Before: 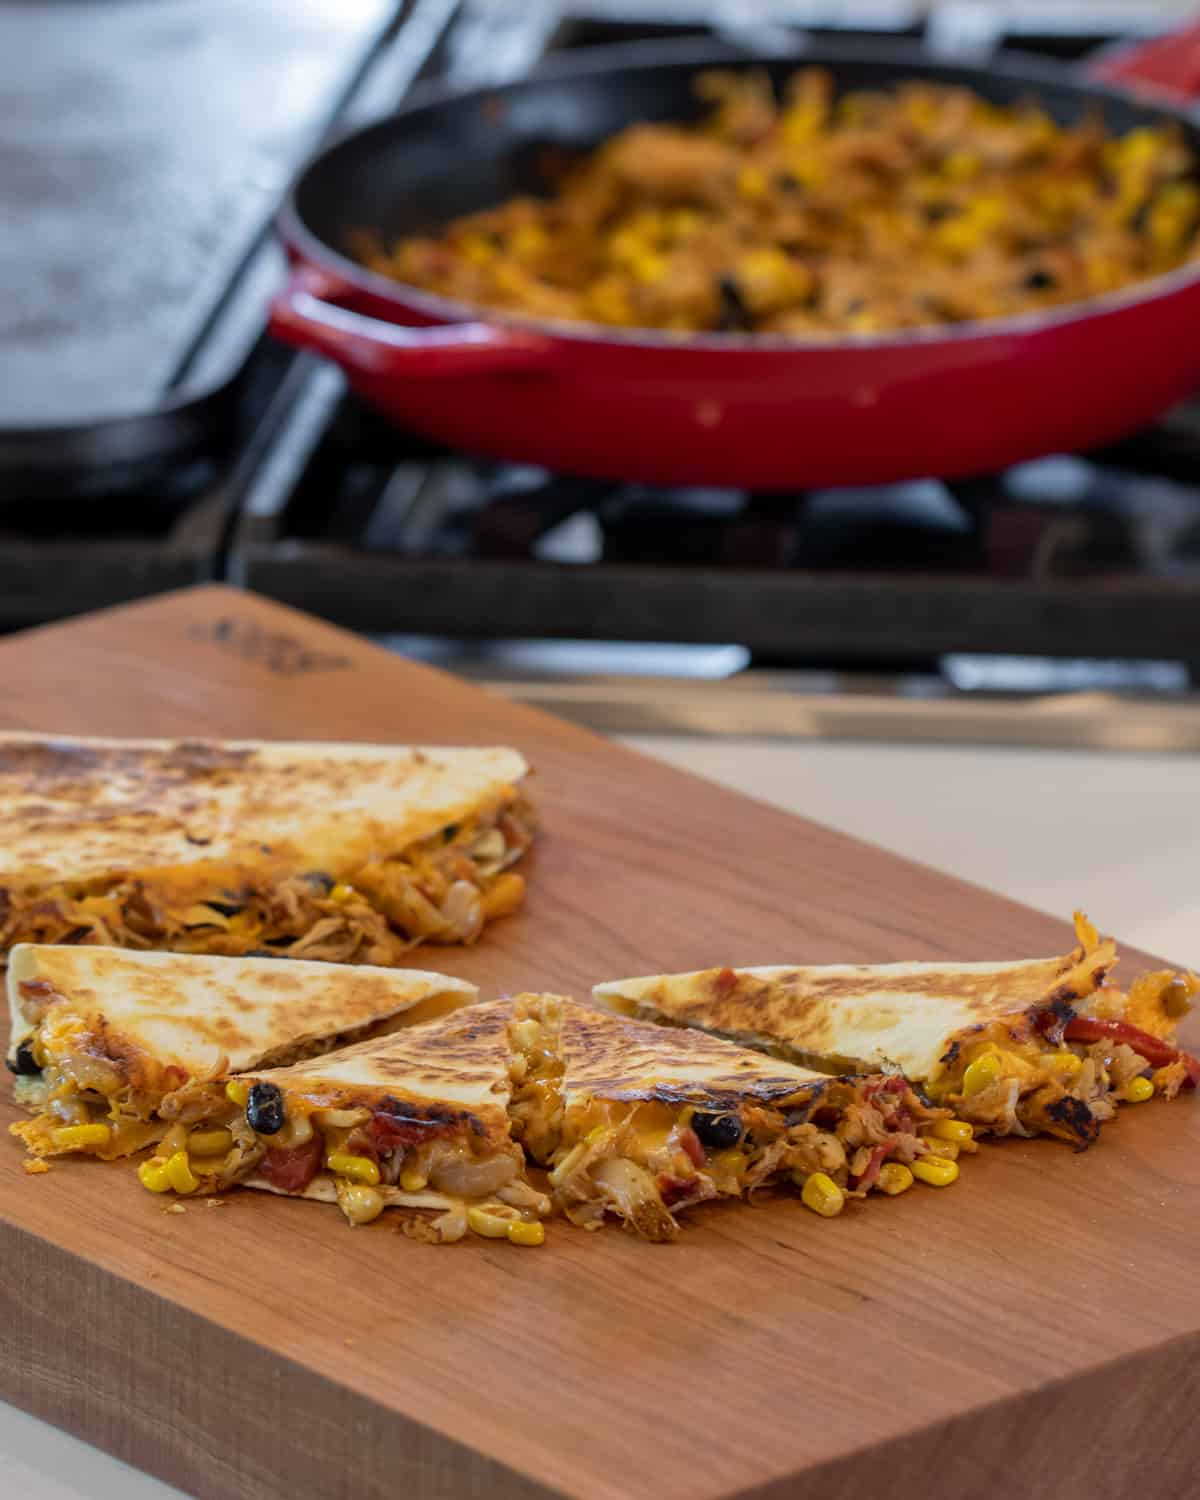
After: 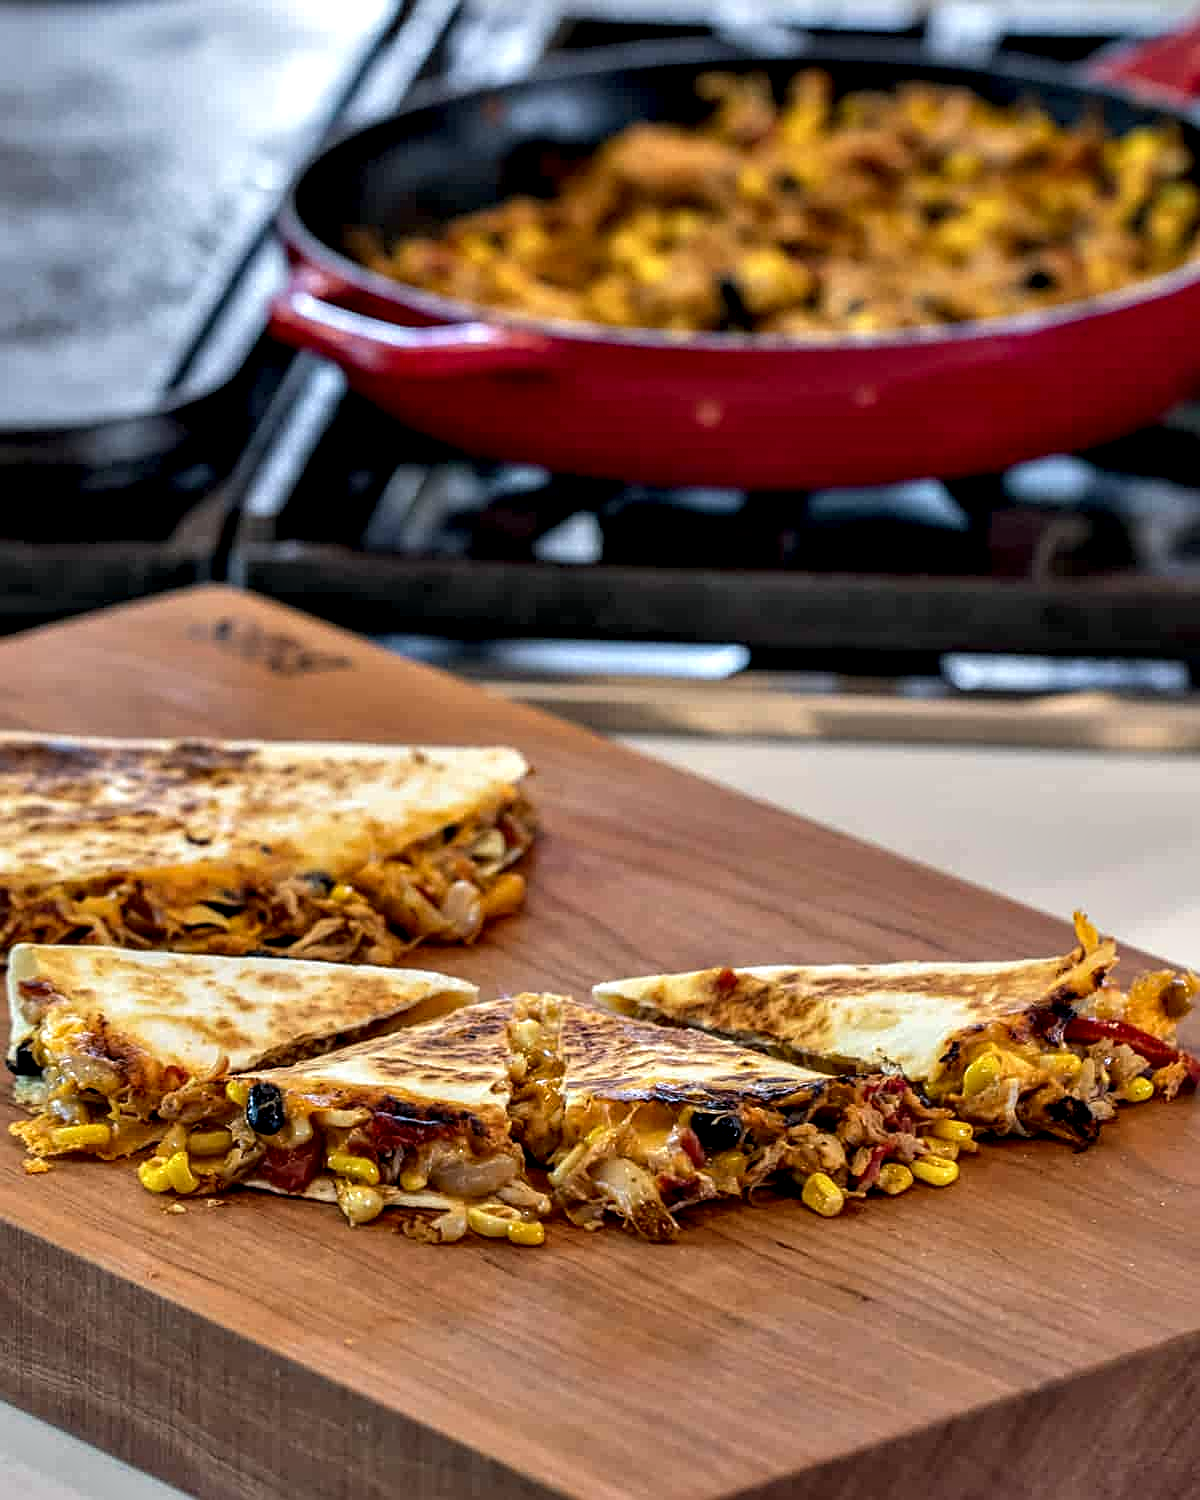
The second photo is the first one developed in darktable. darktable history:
sharpen: on, module defaults
local contrast: detail 130%
contrast equalizer: octaves 7, y [[0.6 ×6], [0.55 ×6], [0 ×6], [0 ×6], [0 ×6]]
